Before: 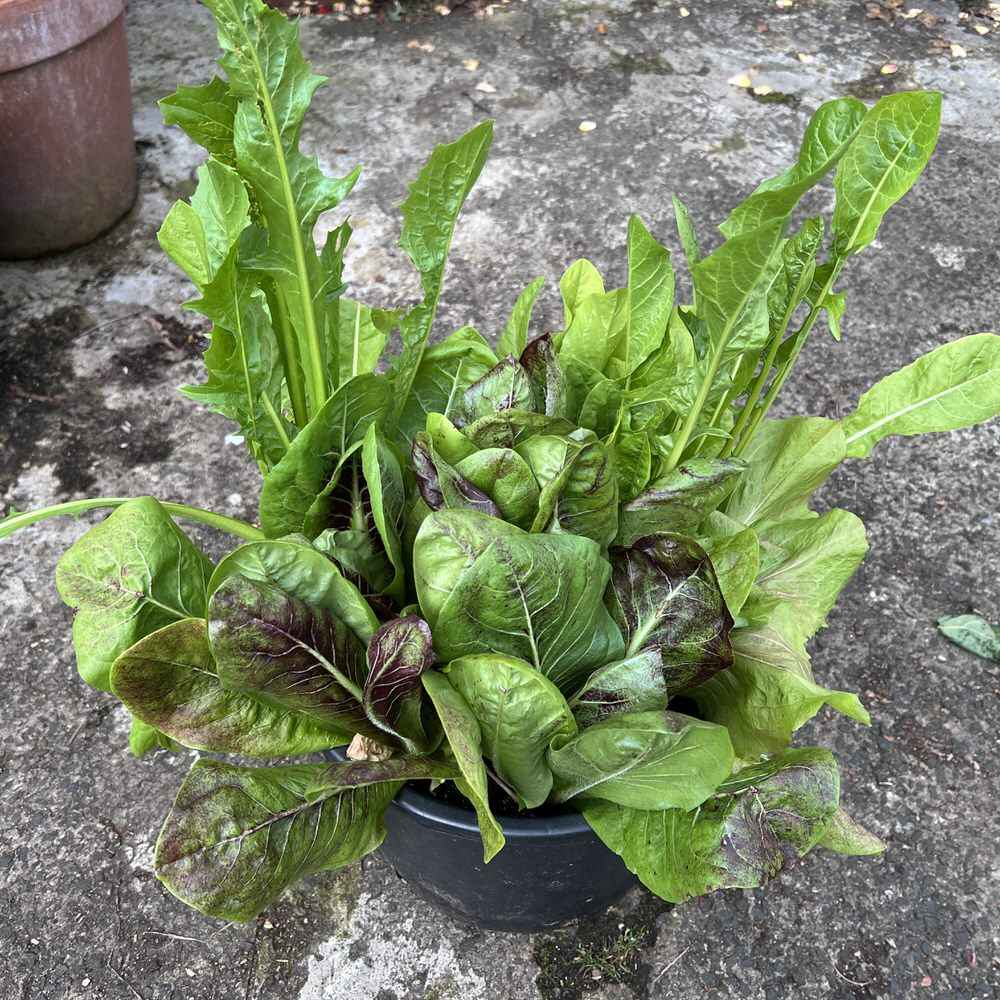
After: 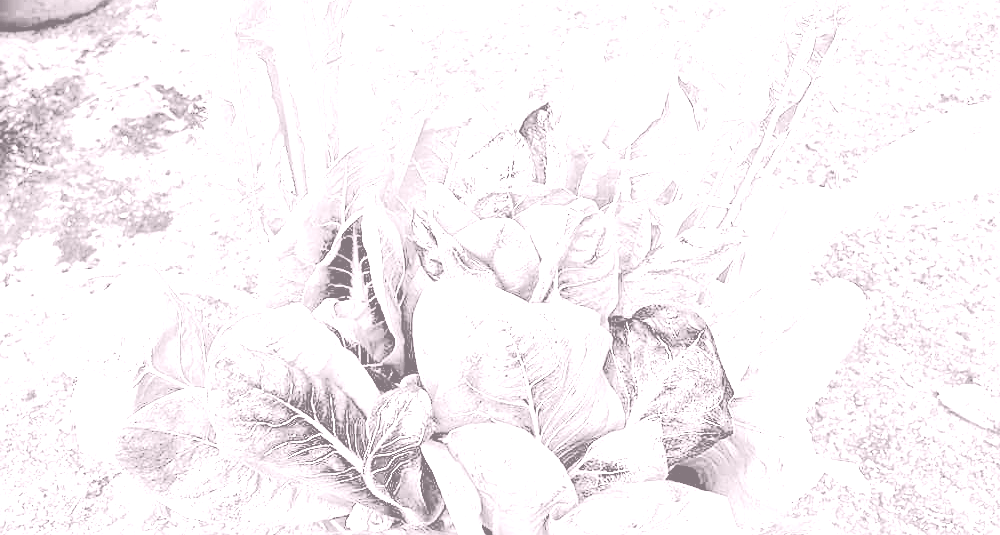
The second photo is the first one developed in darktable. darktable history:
tone equalizer: -8 EV 2 EV, -7 EV 2 EV, -6 EV 2 EV, -5 EV 2 EV, -4 EV 2 EV, -3 EV 1.5 EV, -2 EV 1 EV, -1 EV 0.5 EV
sharpen: on, module defaults
crop and rotate: top 23.043%, bottom 23.437%
exposure: black level correction 0.001, exposure 0.5 EV, compensate exposure bias true, compensate highlight preservation false
colorize: hue 25.2°, saturation 83%, source mix 82%, lightness 79%, version 1
filmic rgb: black relative exposure -4.38 EV, white relative exposure 4.56 EV, hardness 2.37, contrast 1.05
